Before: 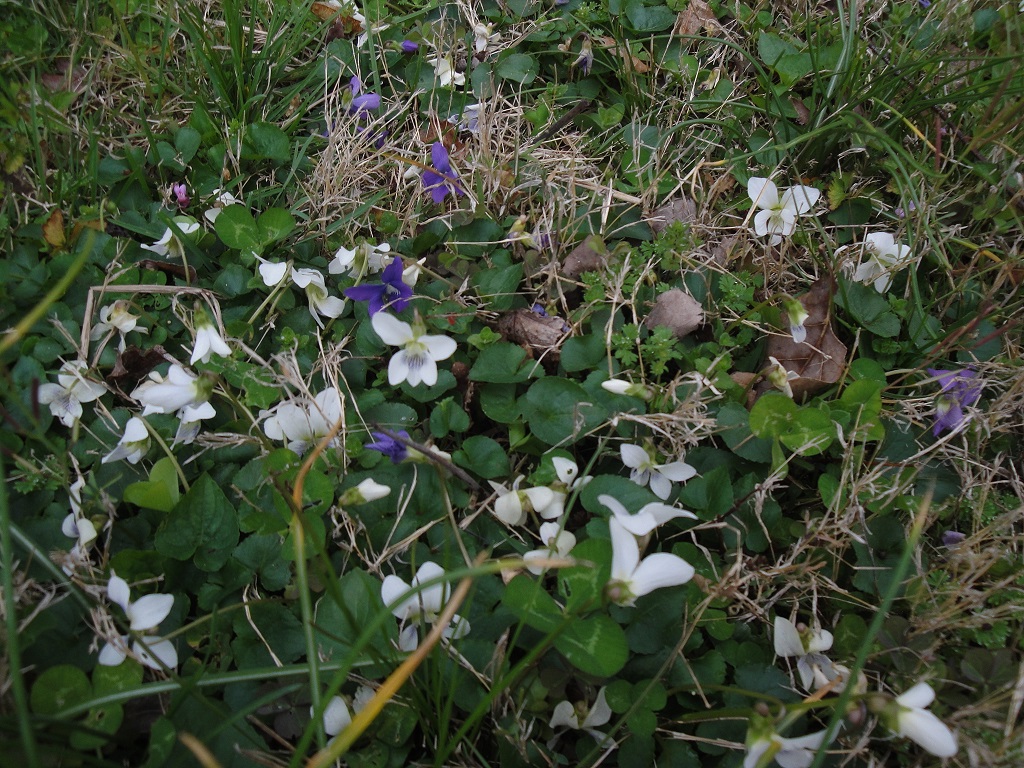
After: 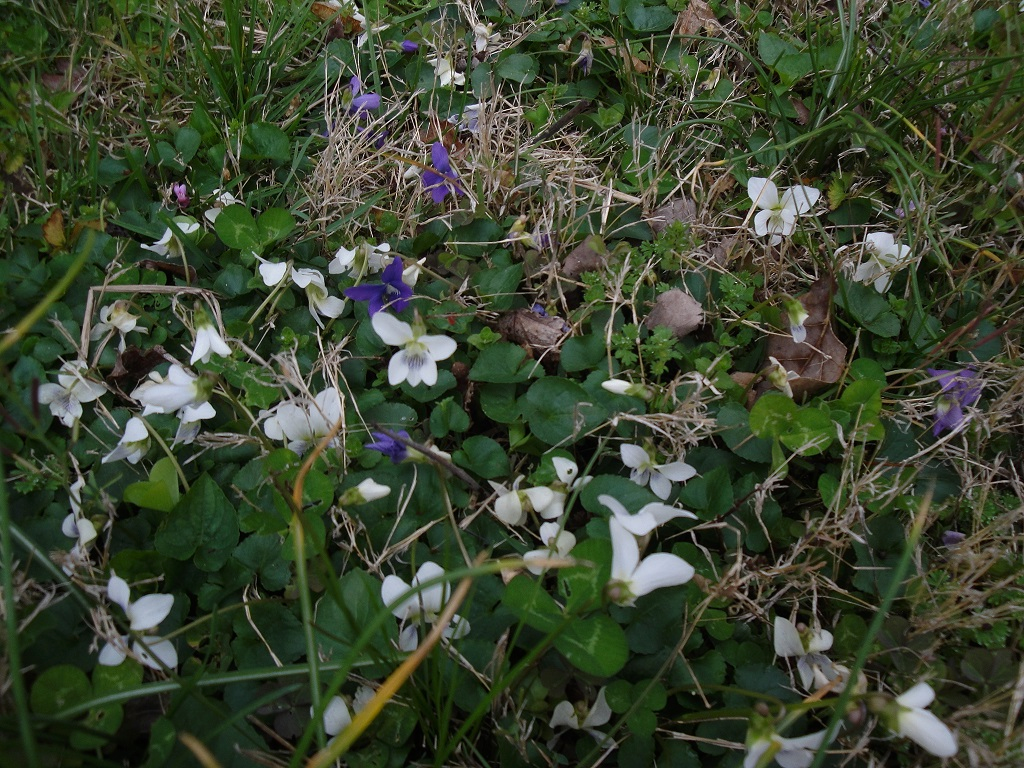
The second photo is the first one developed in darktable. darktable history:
contrast brightness saturation: contrast 0.03, brightness -0.042
